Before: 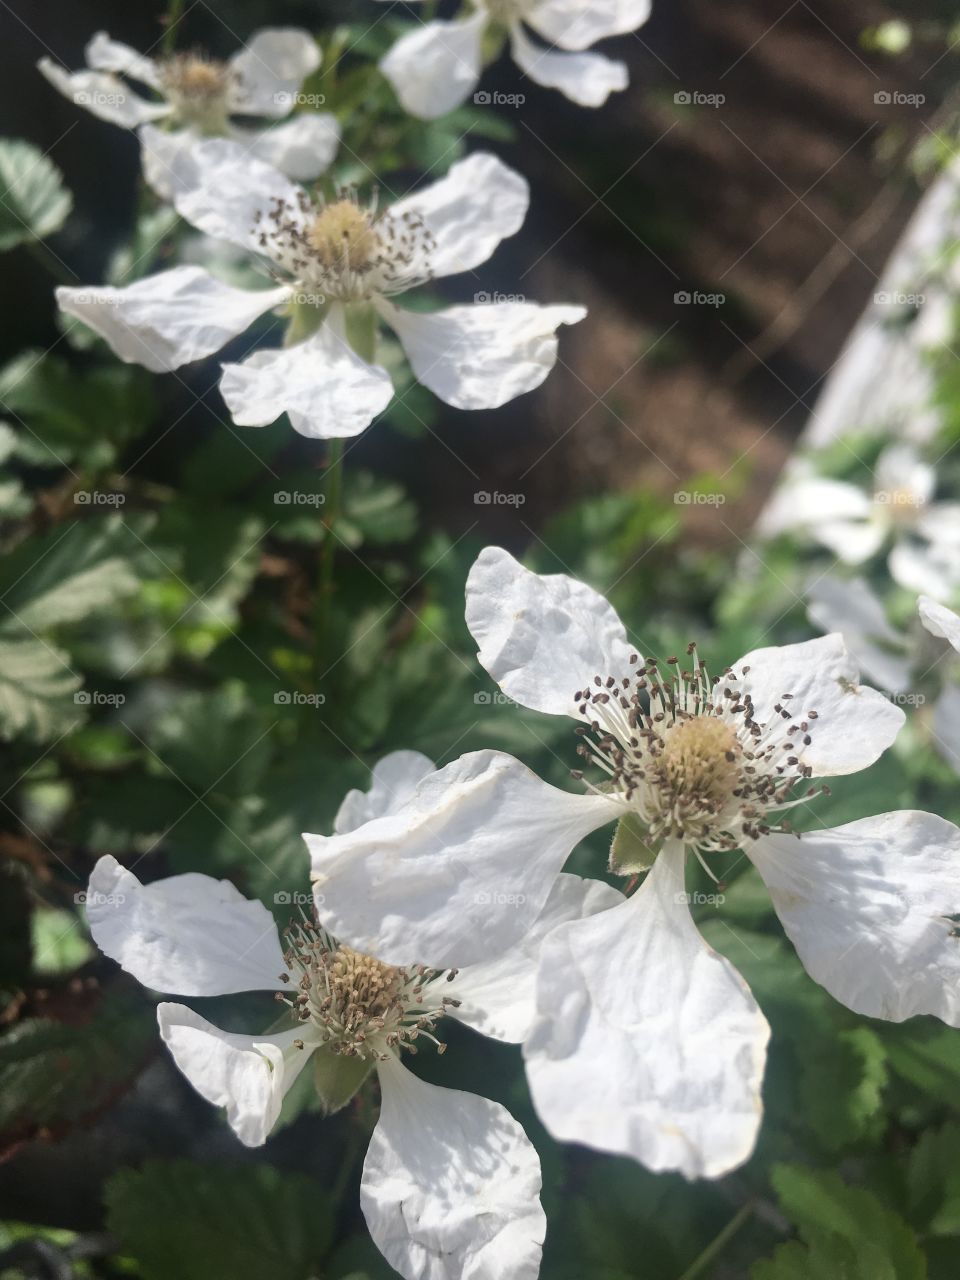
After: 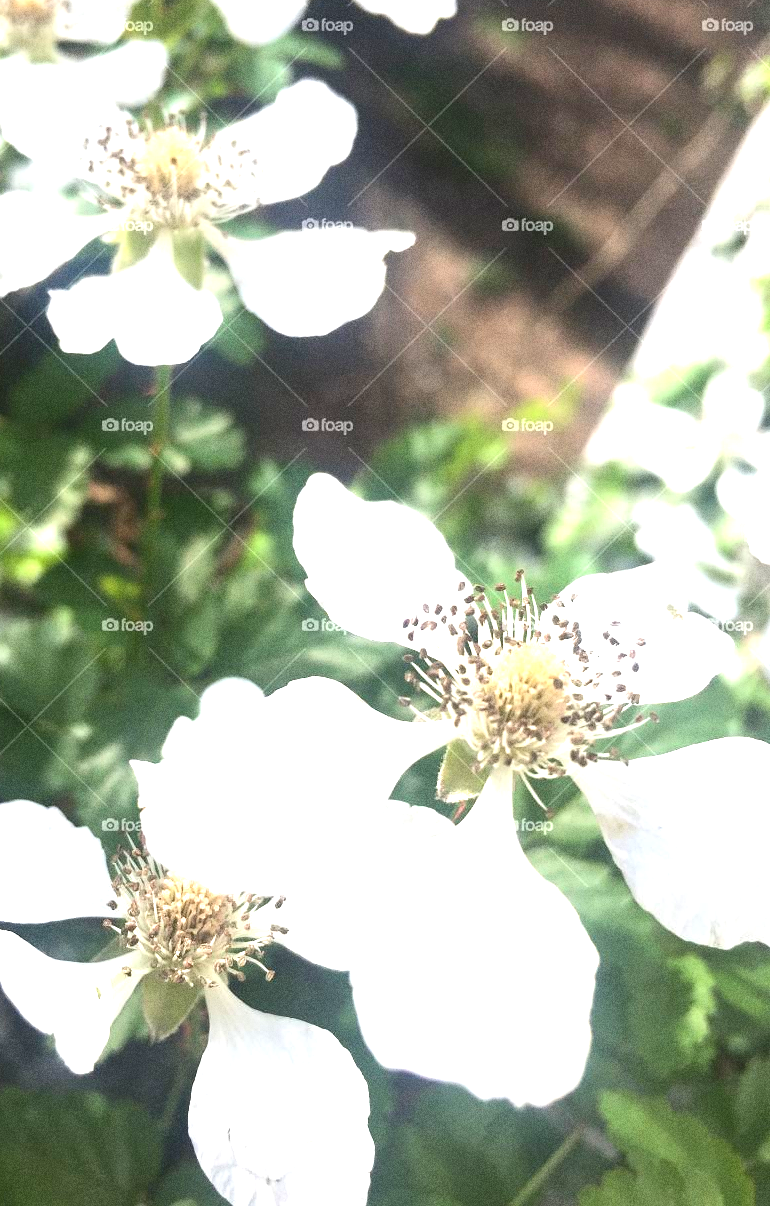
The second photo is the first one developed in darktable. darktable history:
grain: coarseness 9.61 ISO, strength 35.62%
crop and rotate: left 17.959%, top 5.771%, right 1.742%
exposure: black level correction 0.001, exposure 1.735 EV, compensate highlight preservation false
